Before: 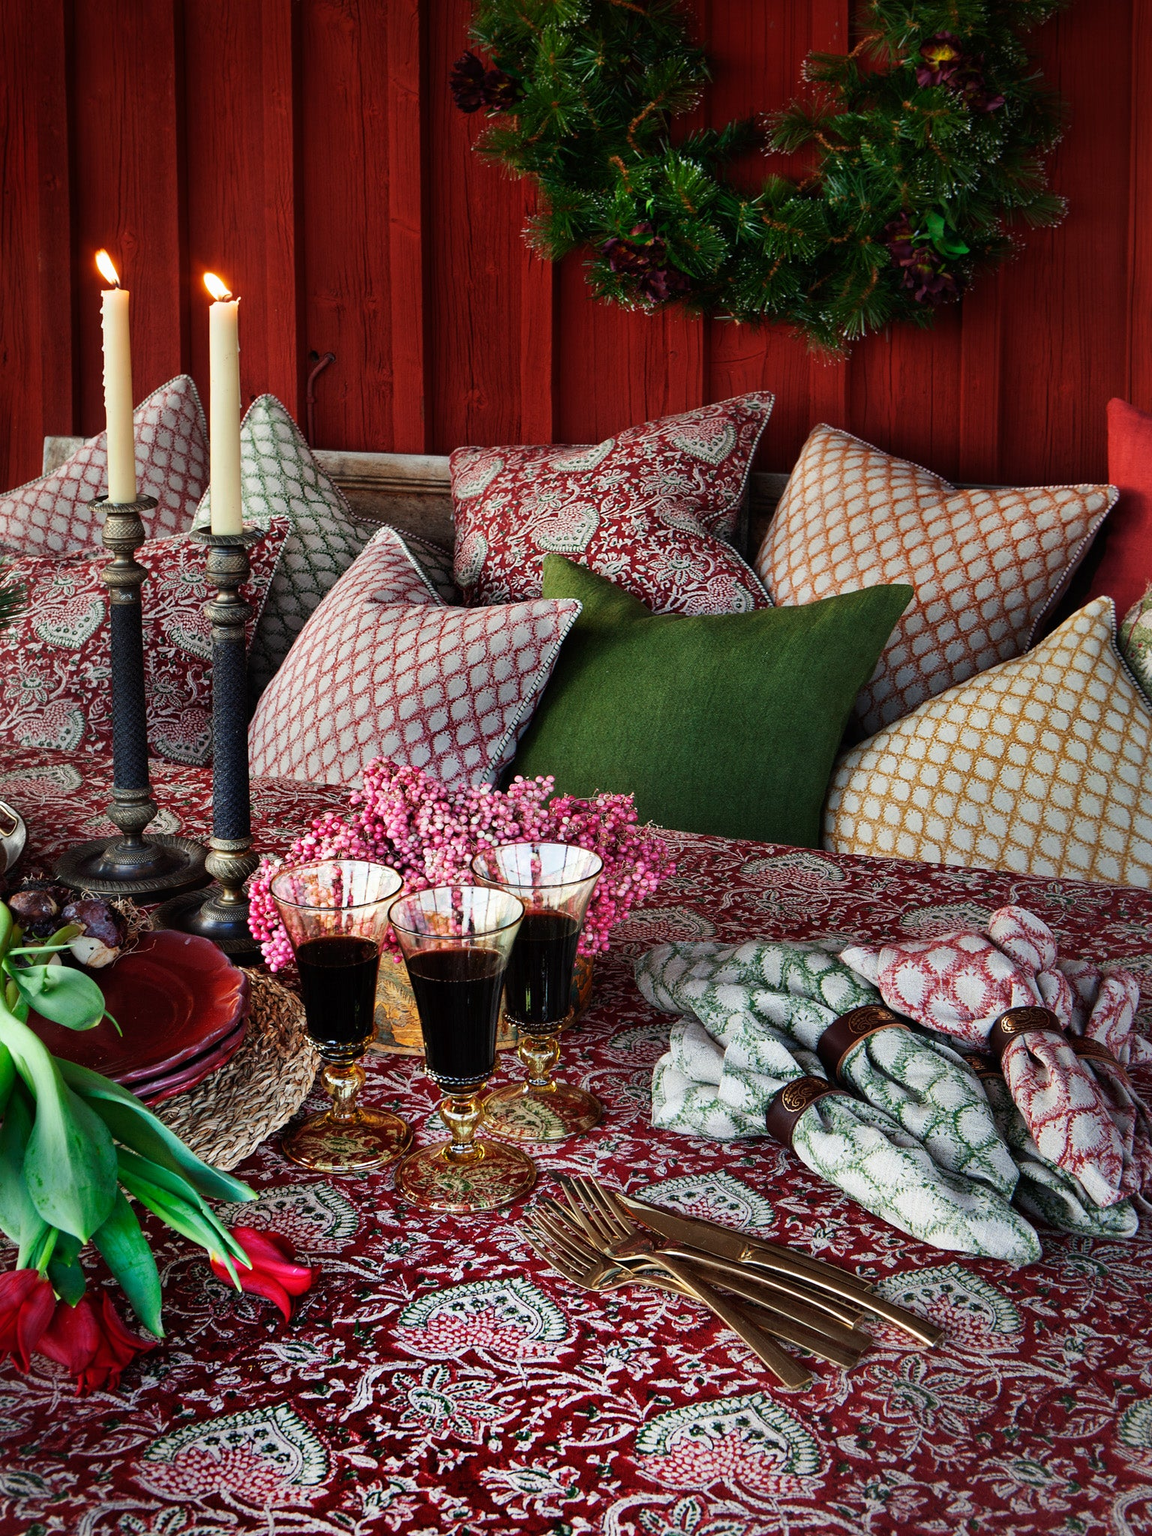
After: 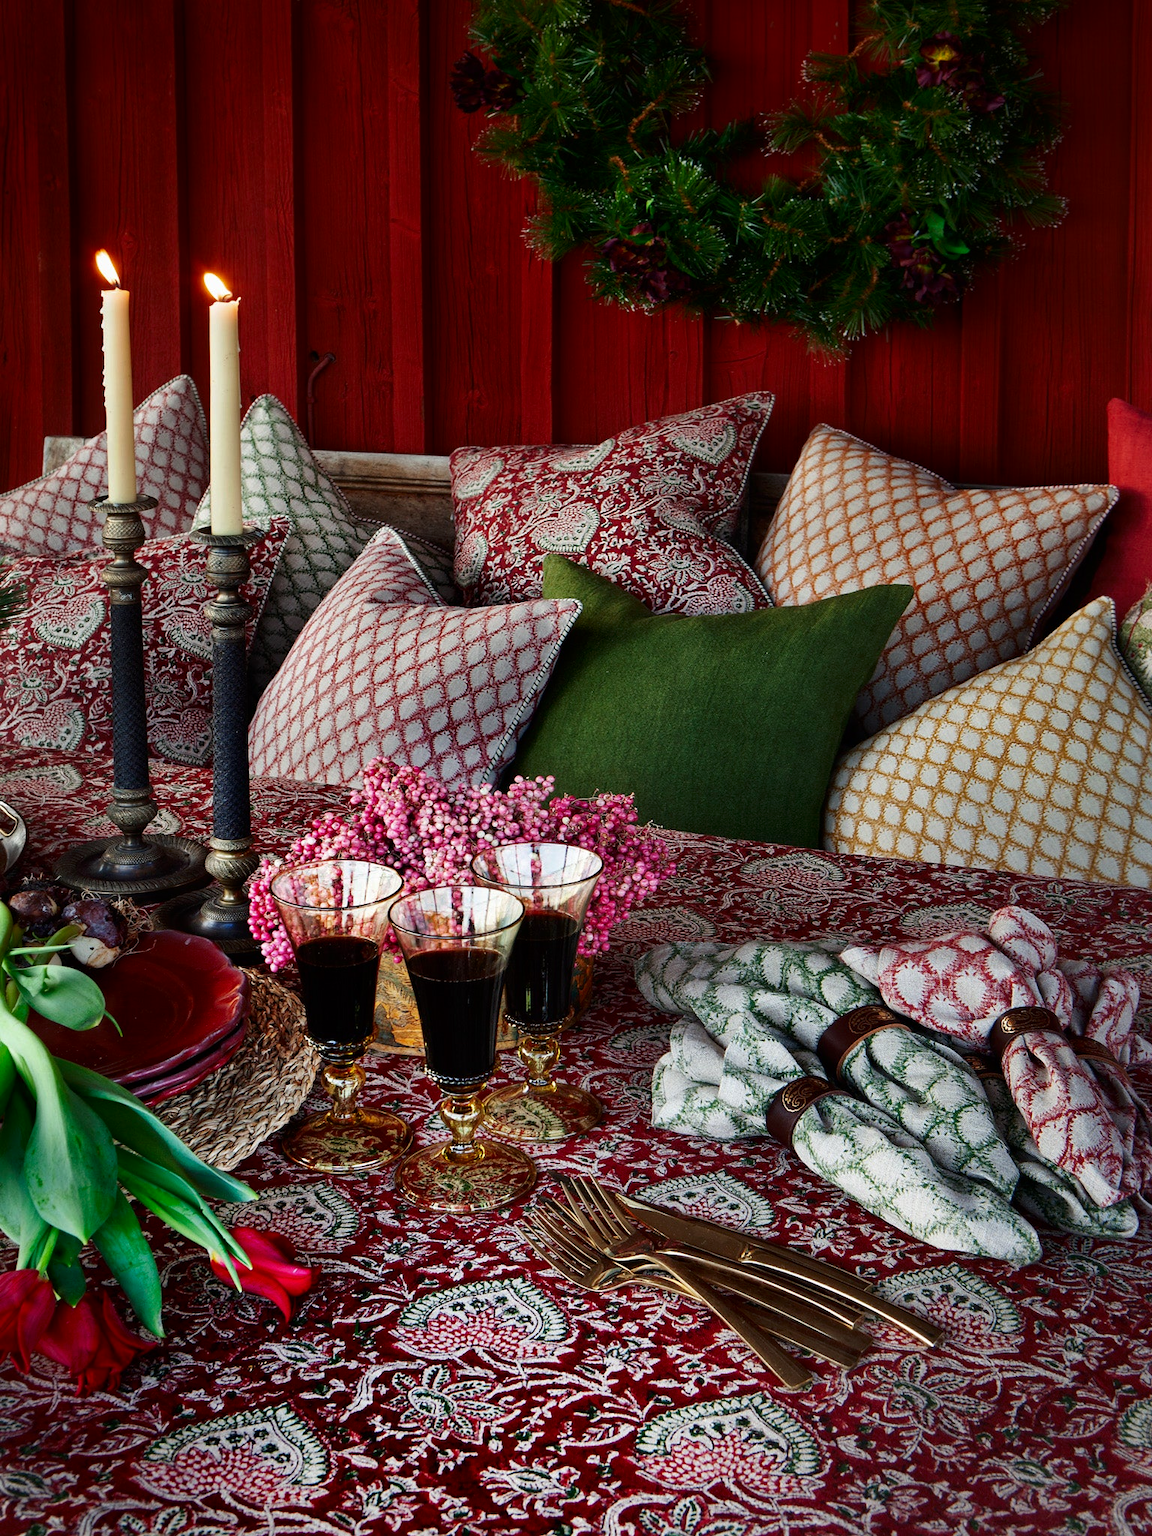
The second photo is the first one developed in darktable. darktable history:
contrast brightness saturation: brightness -0.091
